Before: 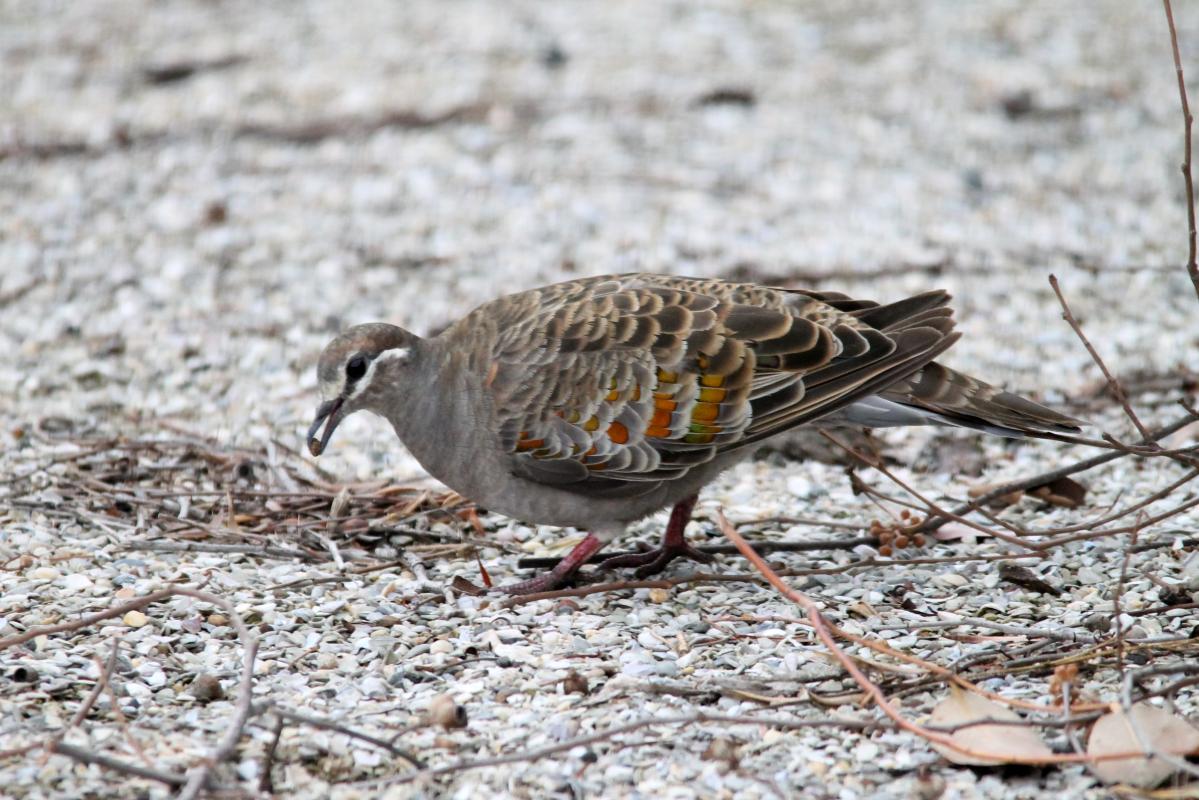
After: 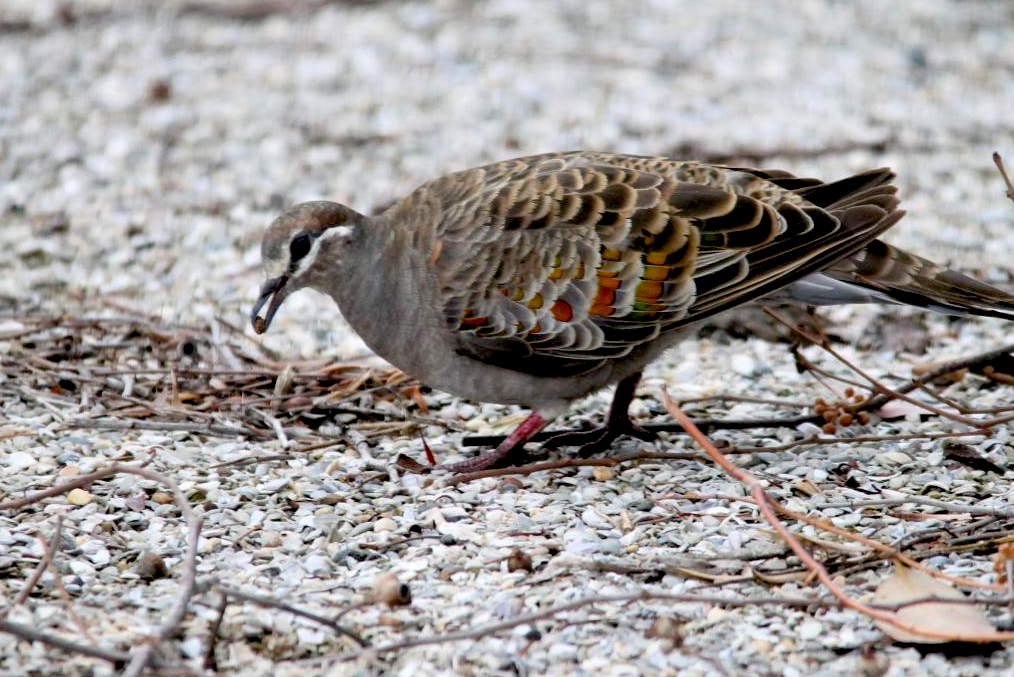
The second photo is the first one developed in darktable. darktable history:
color balance rgb: global offset › luminance -1.428%, linear chroma grading › shadows -8.398%, linear chroma grading › global chroma 9.964%, perceptual saturation grading › global saturation 1.683%, perceptual saturation grading › highlights -2.85%, perceptual saturation grading › mid-tones 3.323%, perceptual saturation grading › shadows 7.005%
crop and rotate: left 4.681%, top 15.275%, right 10.671%
exposure: black level correction 0.01, exposure 0.006 EV, compensate highlight preservation false
